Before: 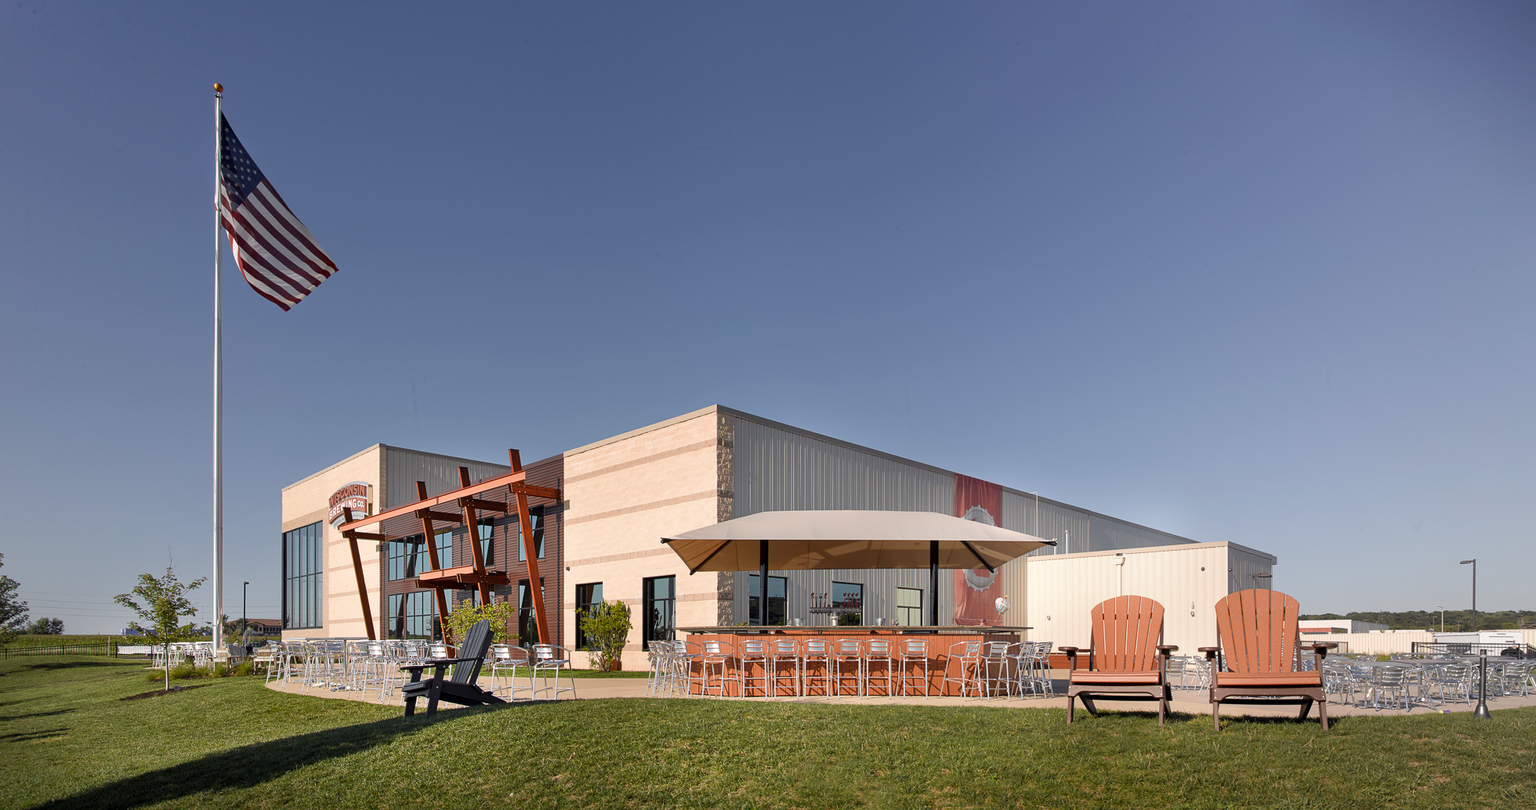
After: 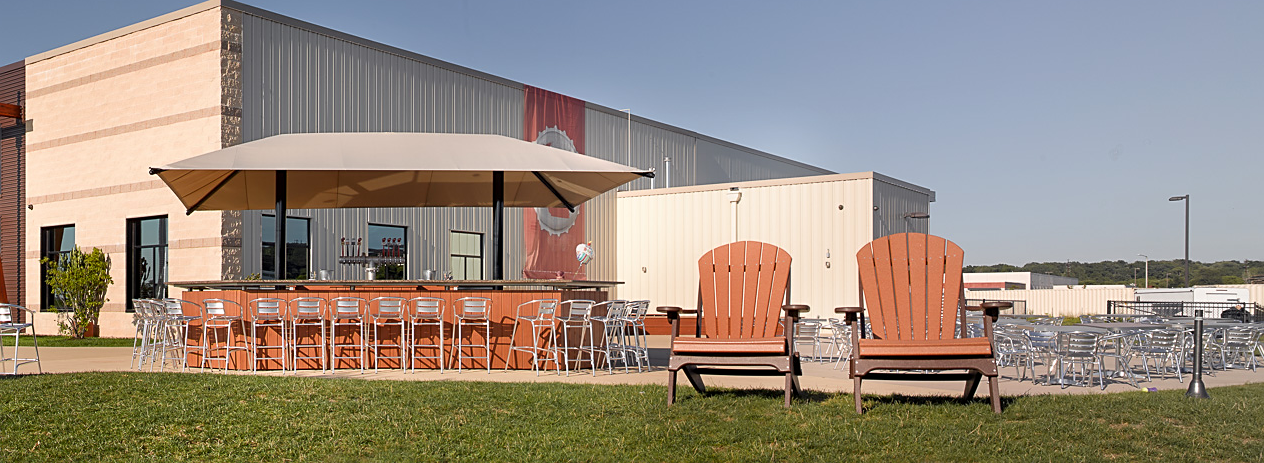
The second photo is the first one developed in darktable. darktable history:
sharpen: radius 1.864, amount 0.398, threshold 1.271
crop and rotate: left 35.509%, top 50.238%, bottom 4.934%
color zones: curves: ch1 [(0, 0.523) (0.143, 0.545) (0.286, 0.52) (0.429, 0.506) (0.571, 0.503) (0.714, 0.503) (0.857, 0.508) (1, 0.523)]
